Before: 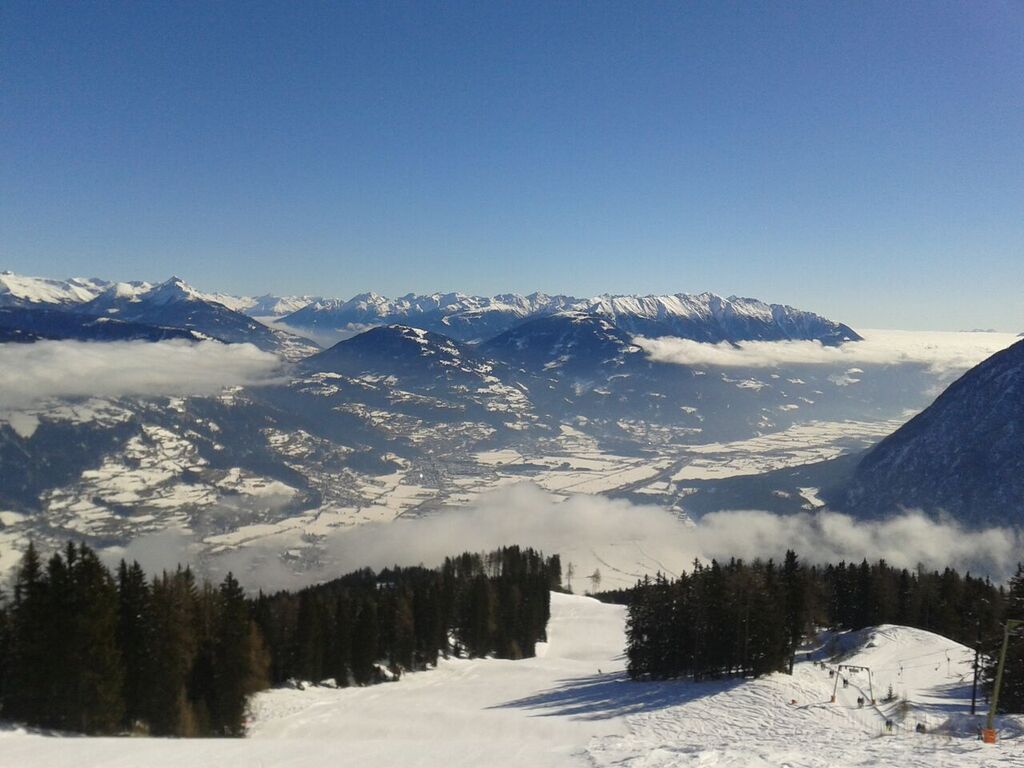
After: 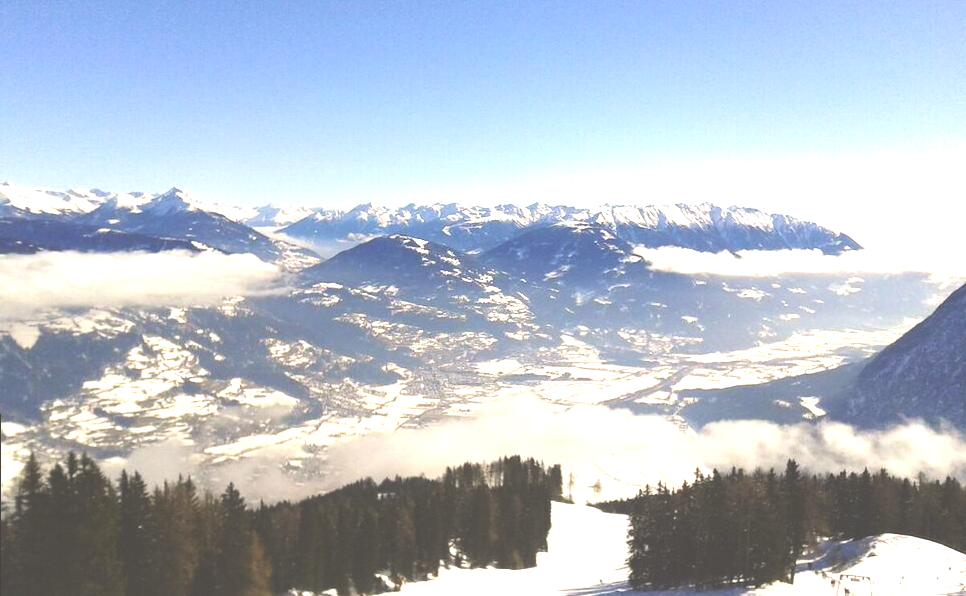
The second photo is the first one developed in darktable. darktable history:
exposure: black level correction -0.024, exposure 1.393 EV, compensate highlight preservation false
color correction: highlights a* 3.72, highlights b* 5.06
velvia: strength 15.34%
crop and rotate: angle 0.114°, top 11.852%, right 5.734%, bottom 10.626%
